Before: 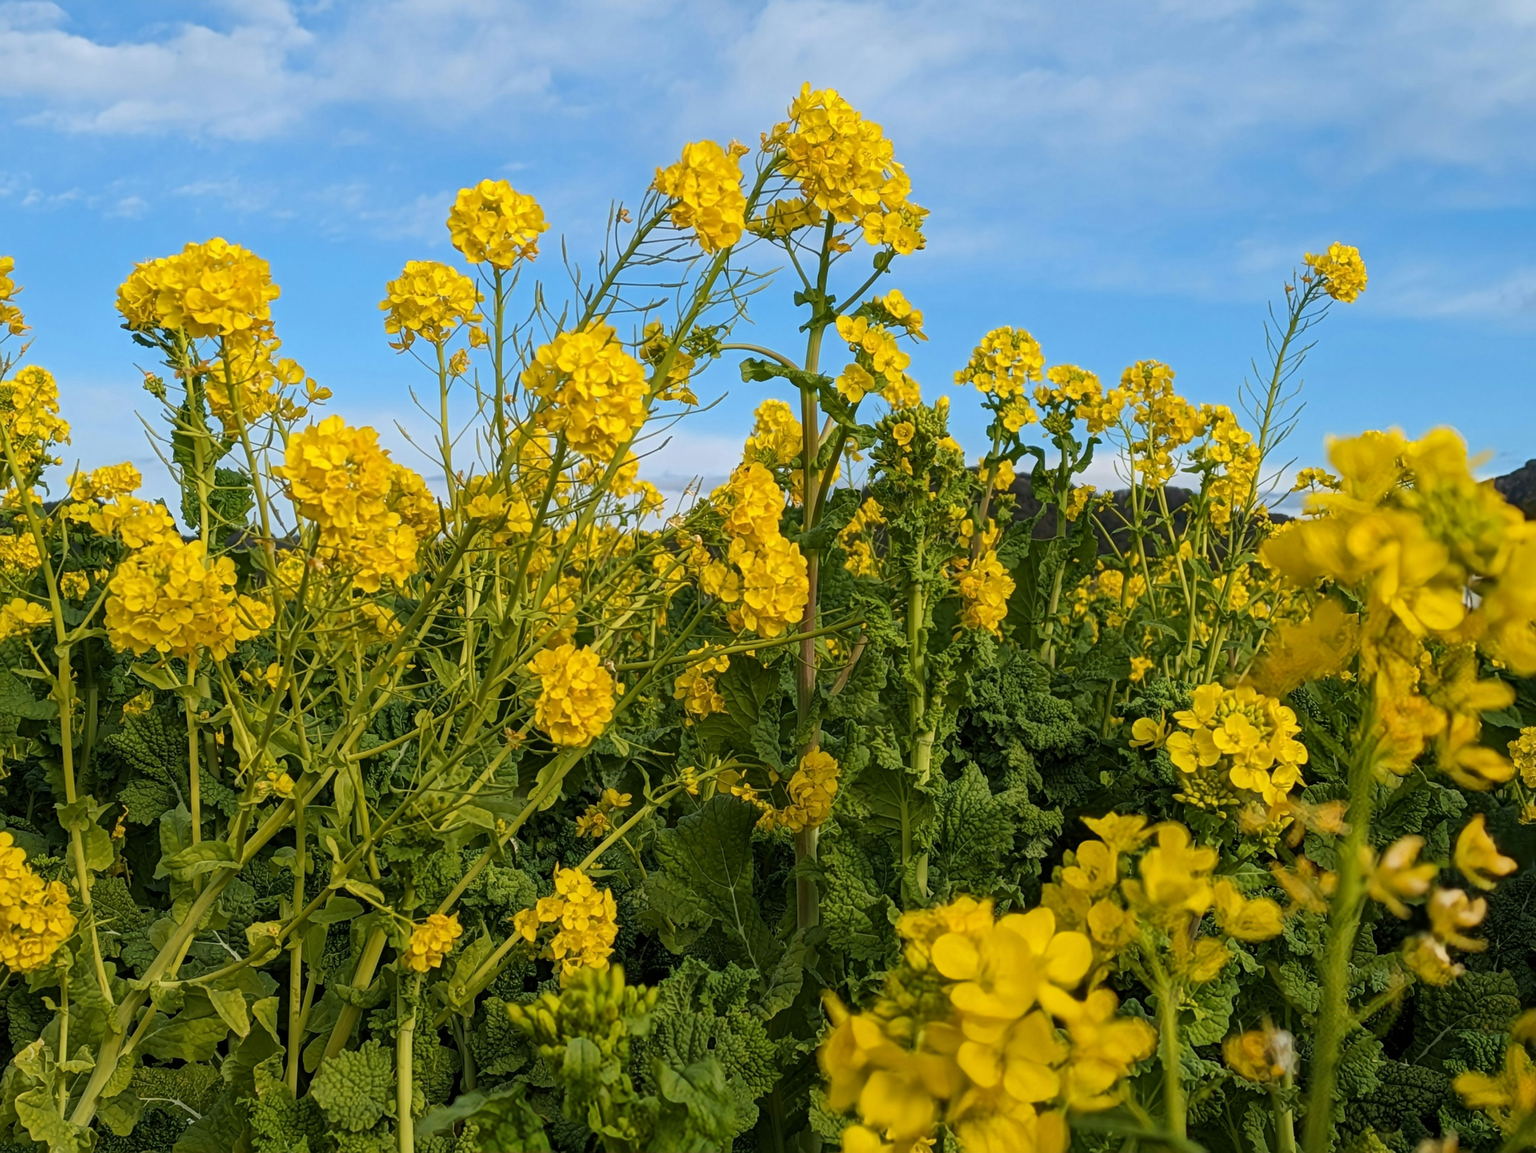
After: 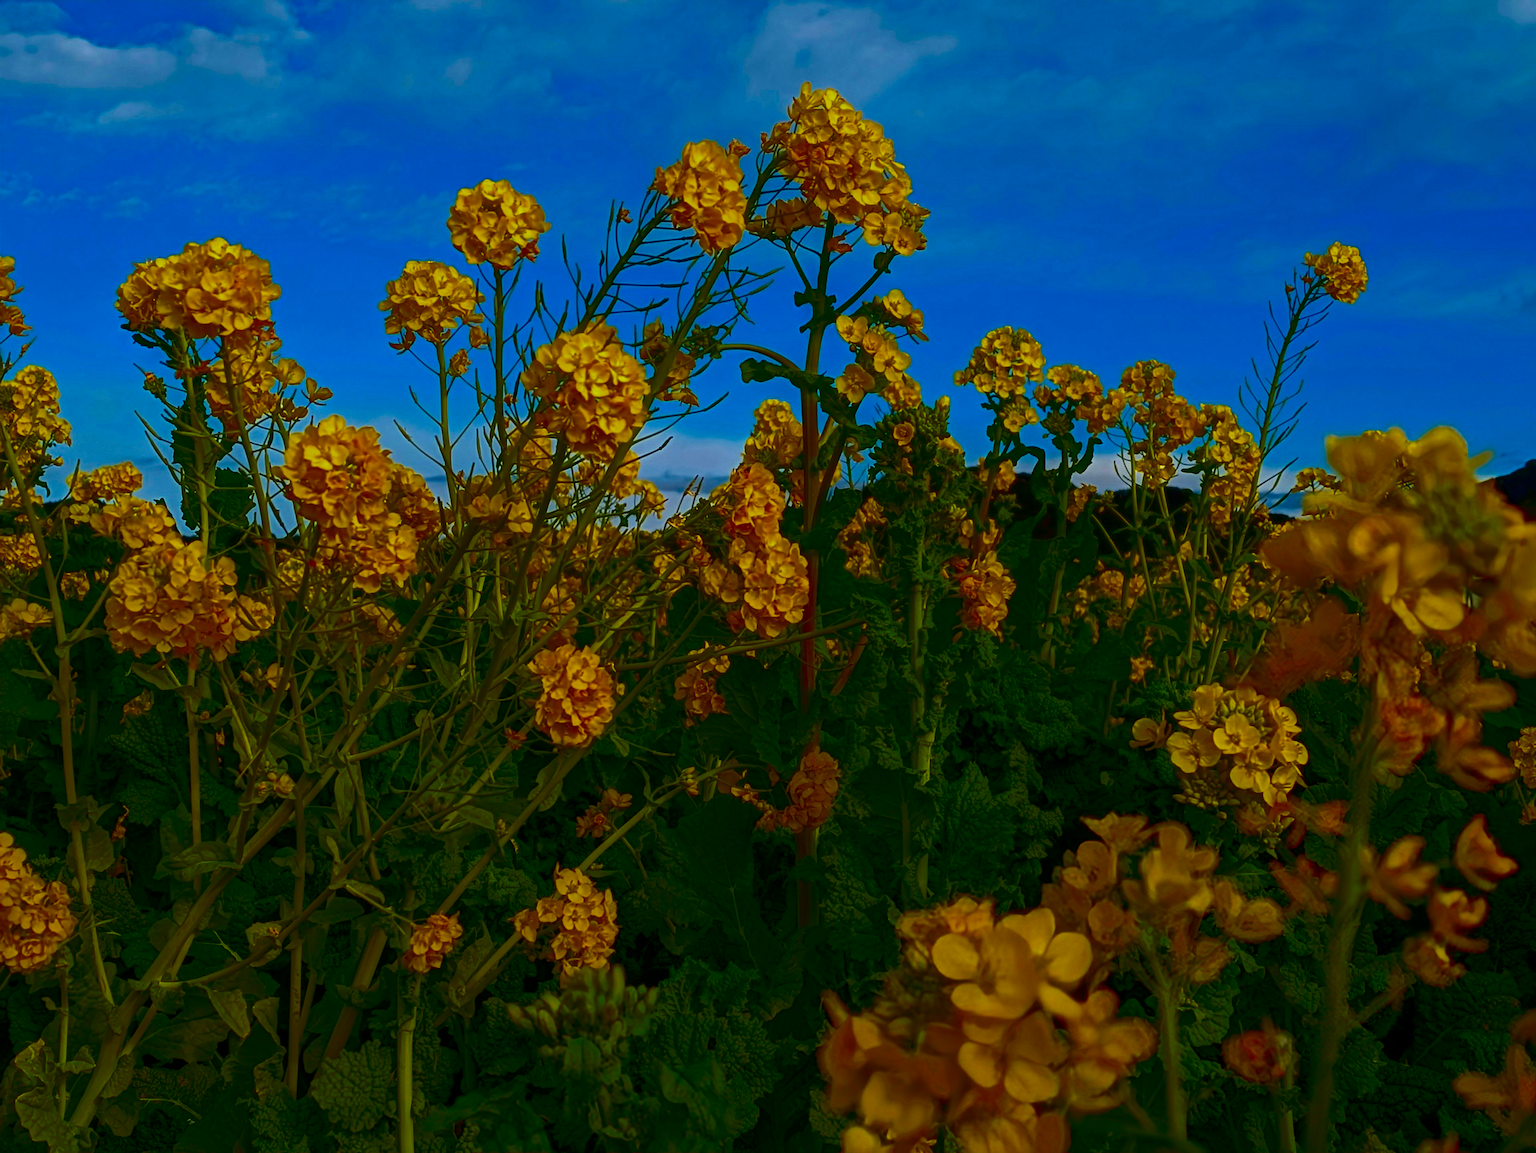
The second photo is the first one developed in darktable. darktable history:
exposure: exposure -0.041 EV, compensate exposure bias true, compensate highlight preservation false
contrast brightness saturation: brightness -0.988, saturation 0.995
velvia: on, module defaults
